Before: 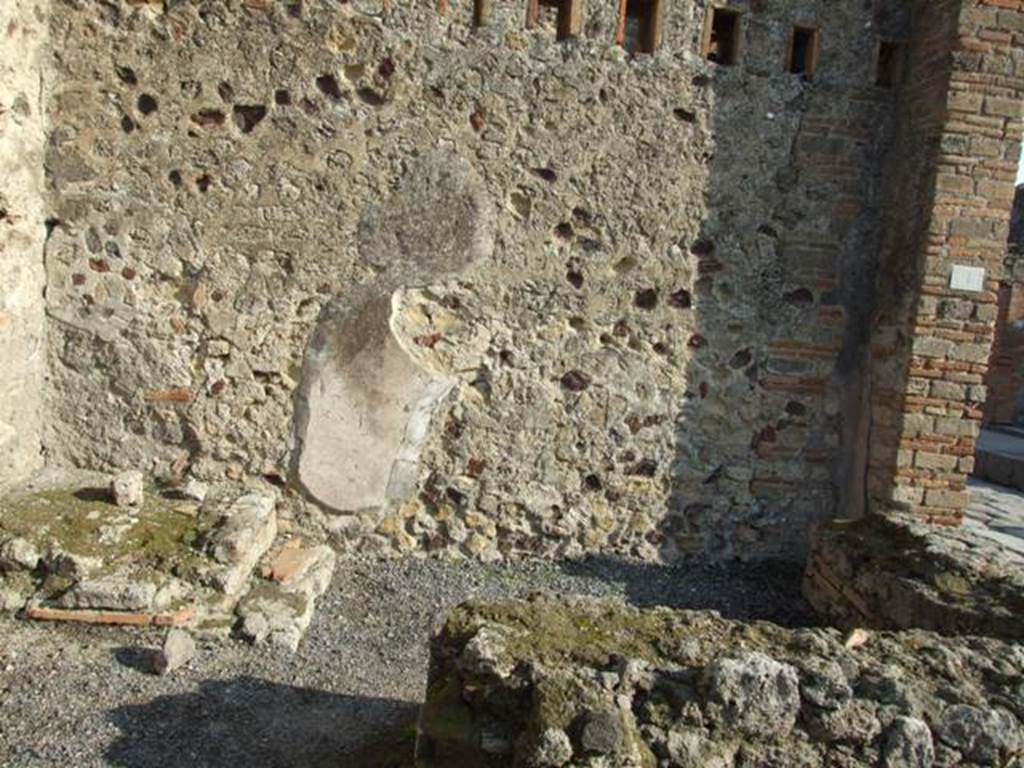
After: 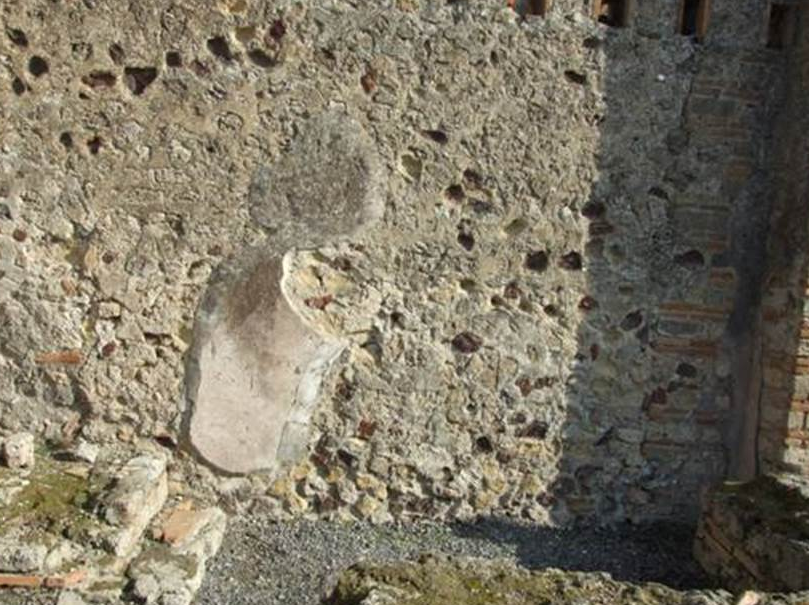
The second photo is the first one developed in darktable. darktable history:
crop and rotate: left 10.661%, top 5.043%, right 10.33%, bottom 16.082%
